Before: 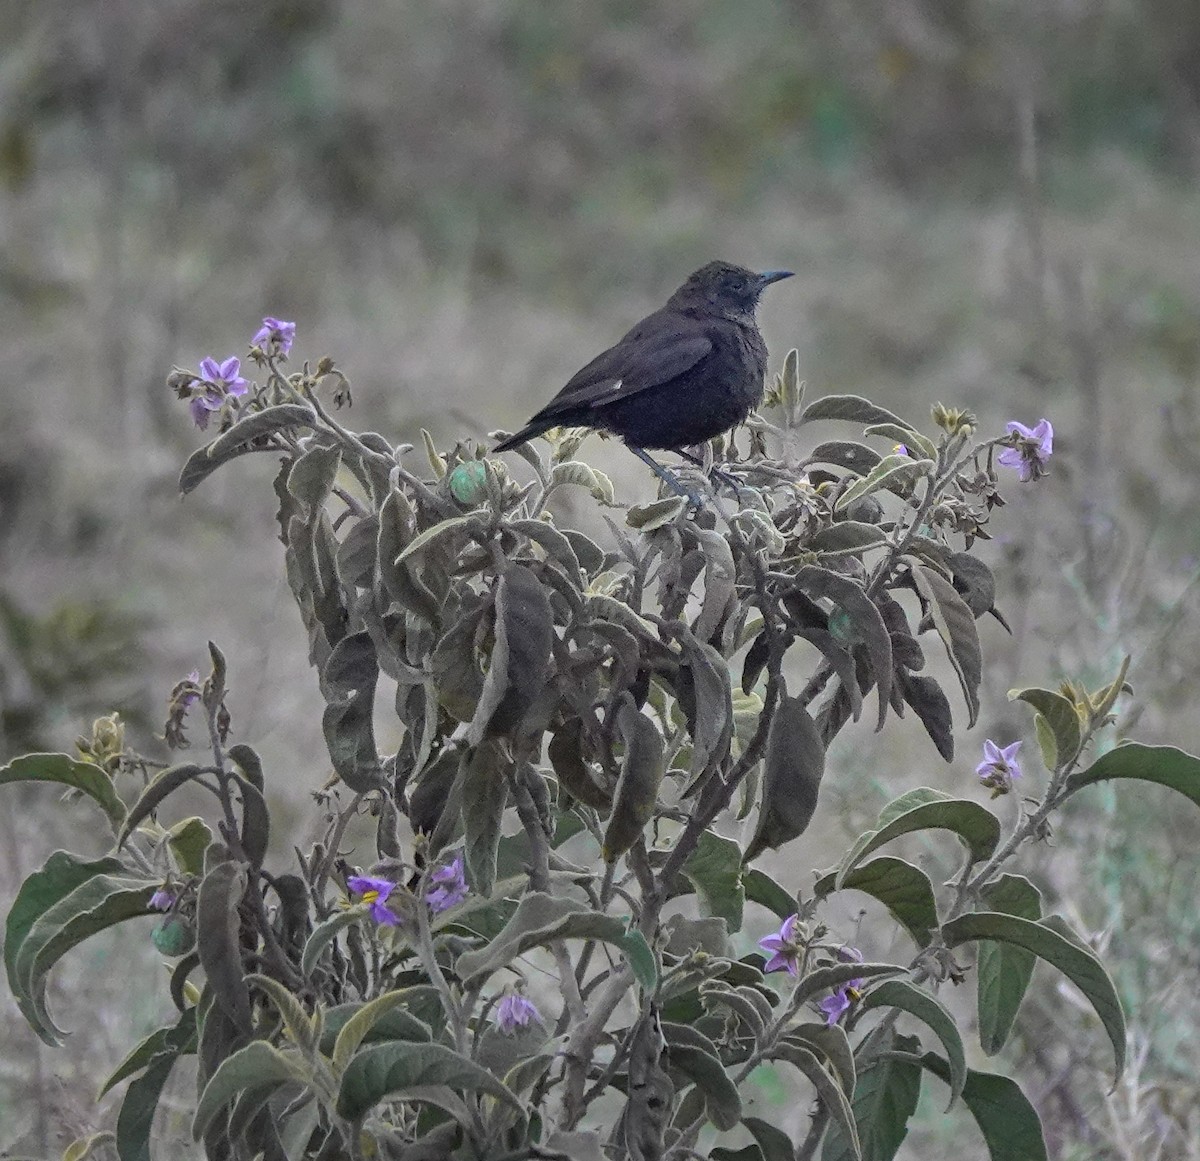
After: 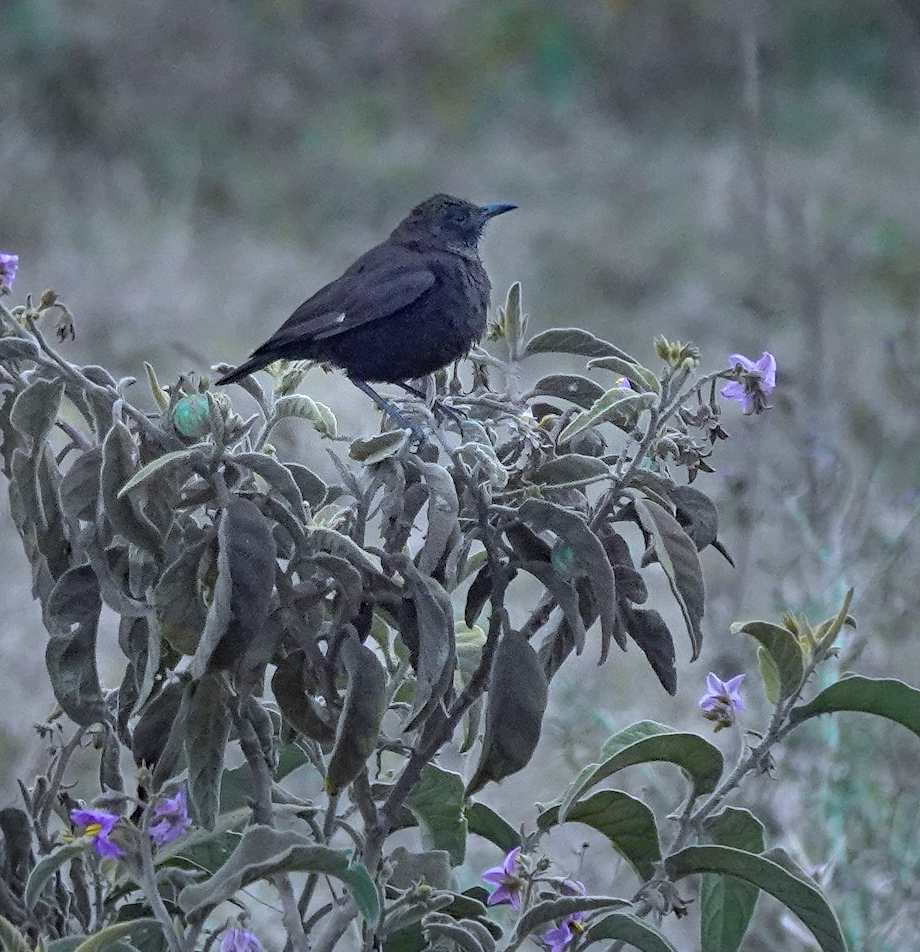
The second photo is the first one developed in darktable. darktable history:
color calibration: x 0.37, y 0.382, temperature 4313.32 K
crop: left 23.095%, top 5.827%, bottom 11.854%
haze removal: compatibility mode true, adaptive false
base curve: preserve colors none
